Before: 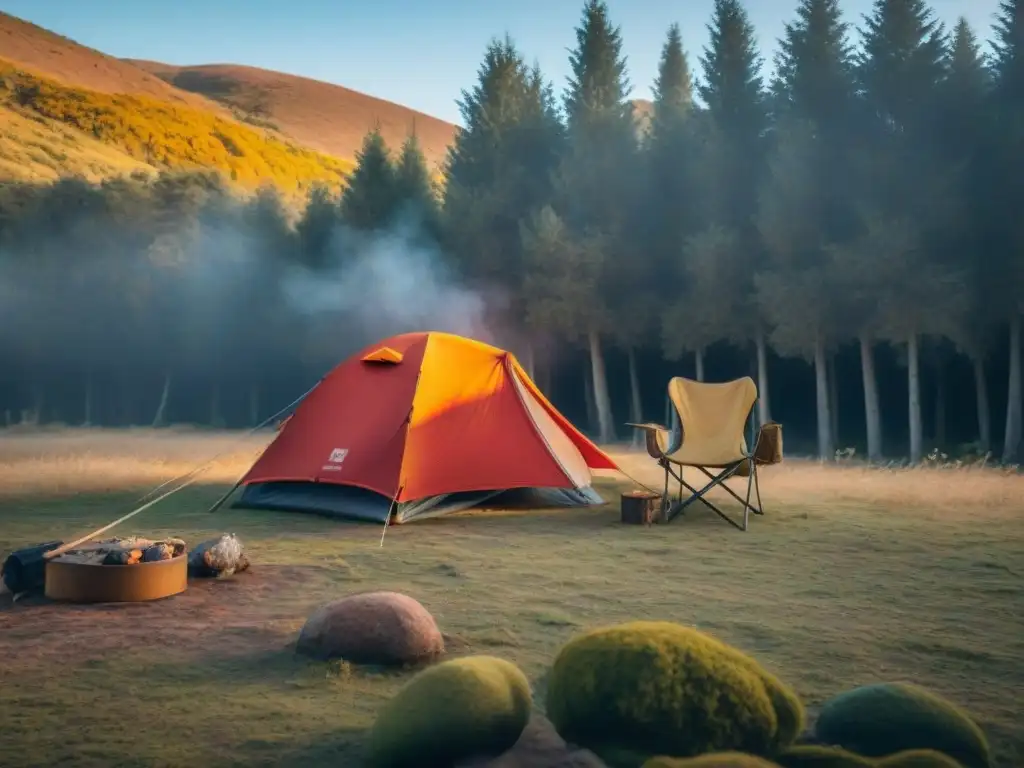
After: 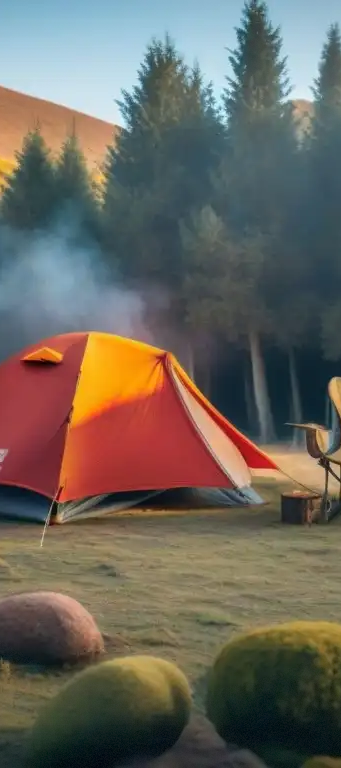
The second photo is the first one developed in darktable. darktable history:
crop: left 33.248%, right 33.367%
vignetting: fall-off radius 60.72%, brightness -0.31, saturation -0.06, dithering 8-bit output, unbound false
